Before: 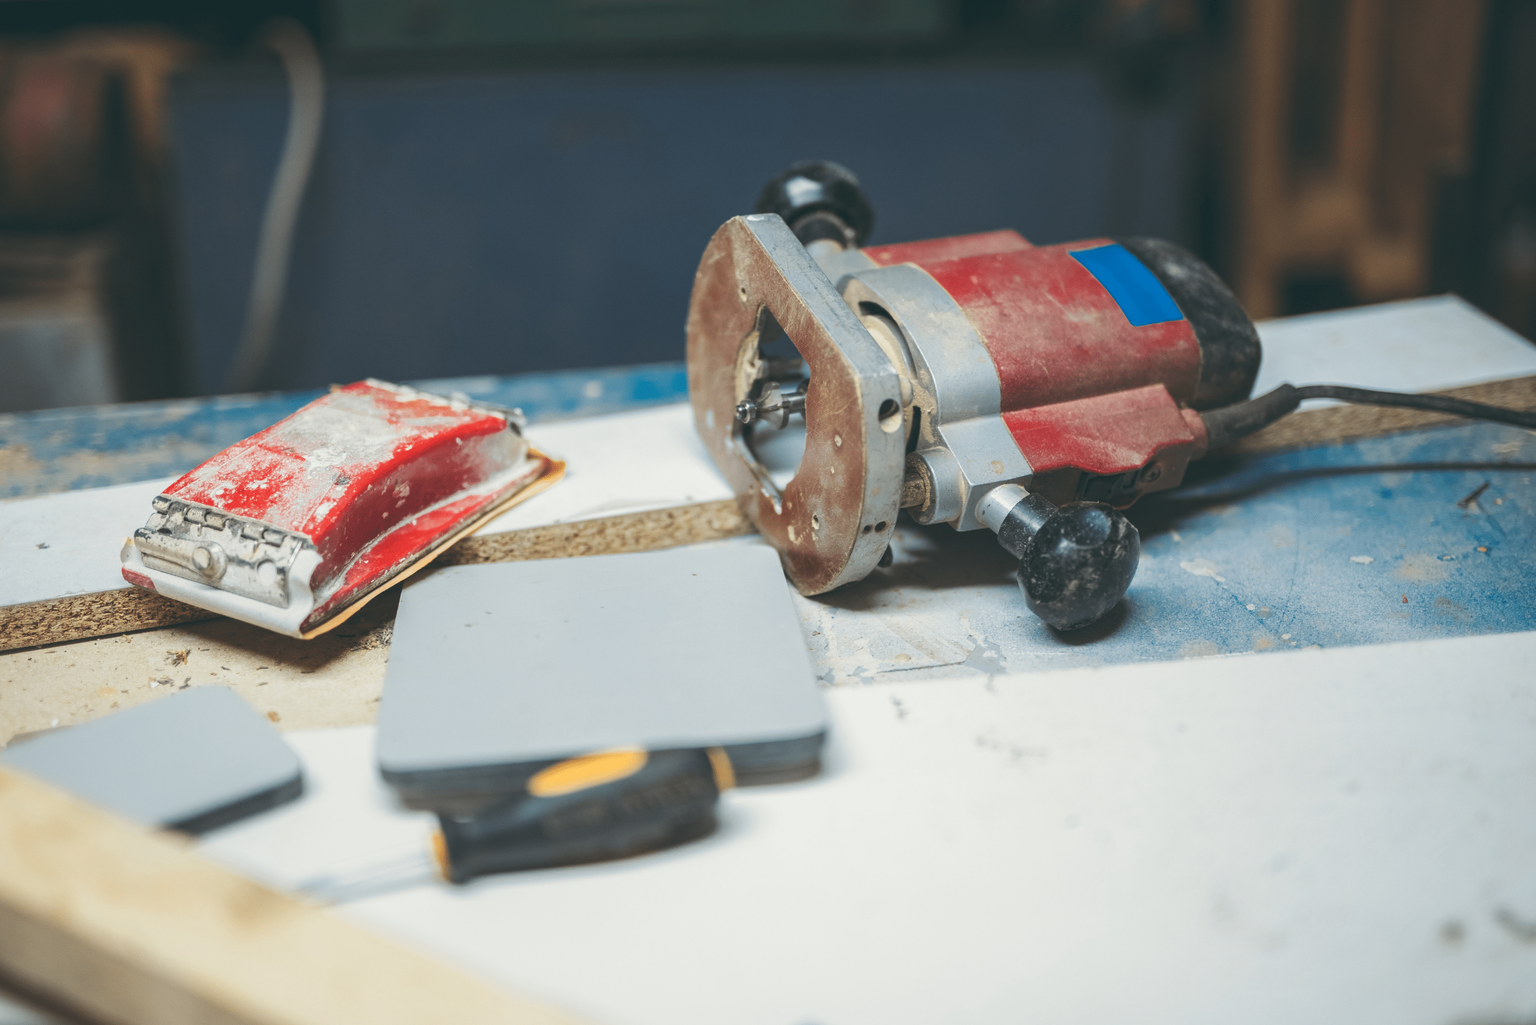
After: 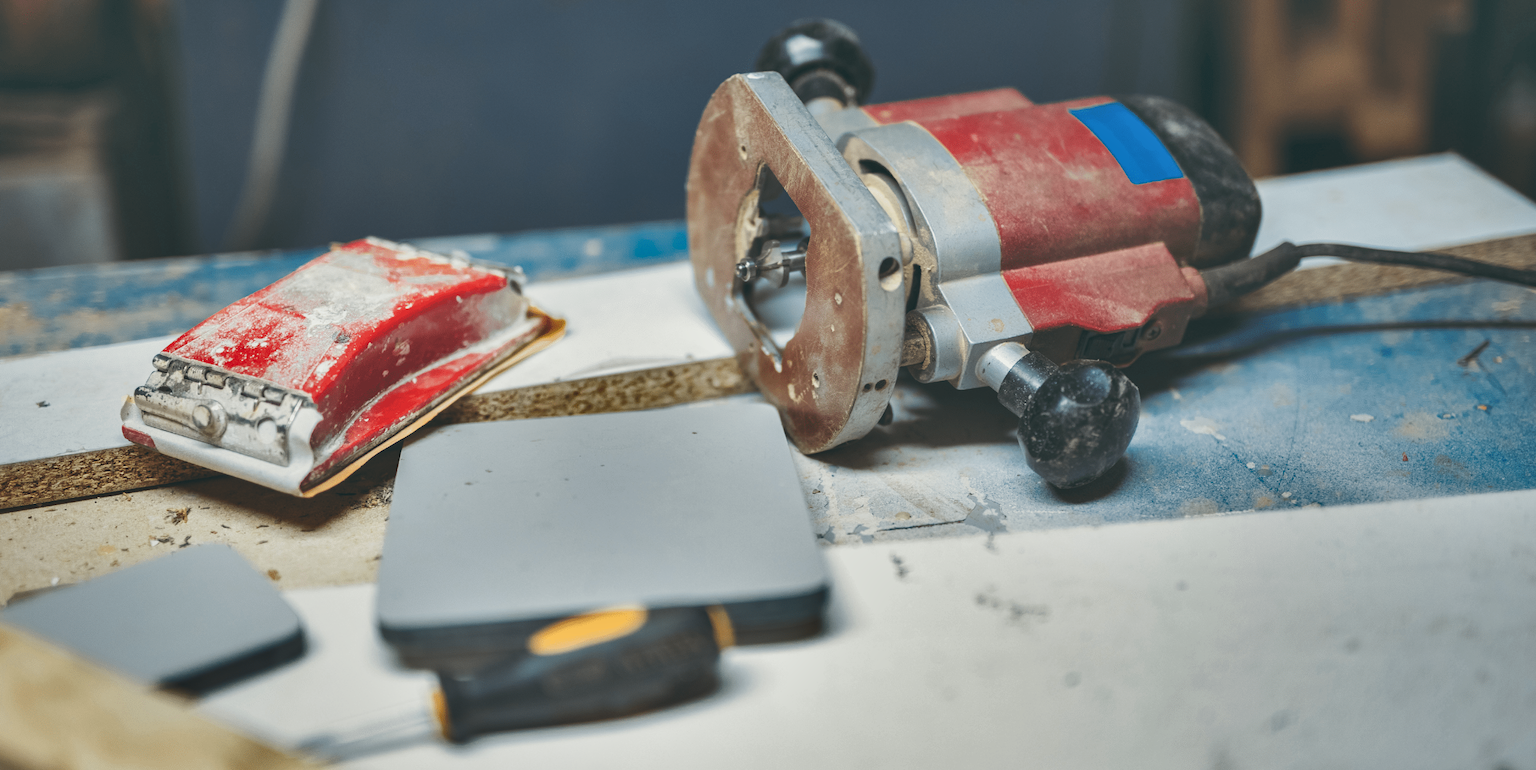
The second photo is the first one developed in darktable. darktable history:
shadows and highlights: white point adjustment 0.105, highlights -70.45, soften with gaussian
crop: top 13.912%, bottom 10.926%
